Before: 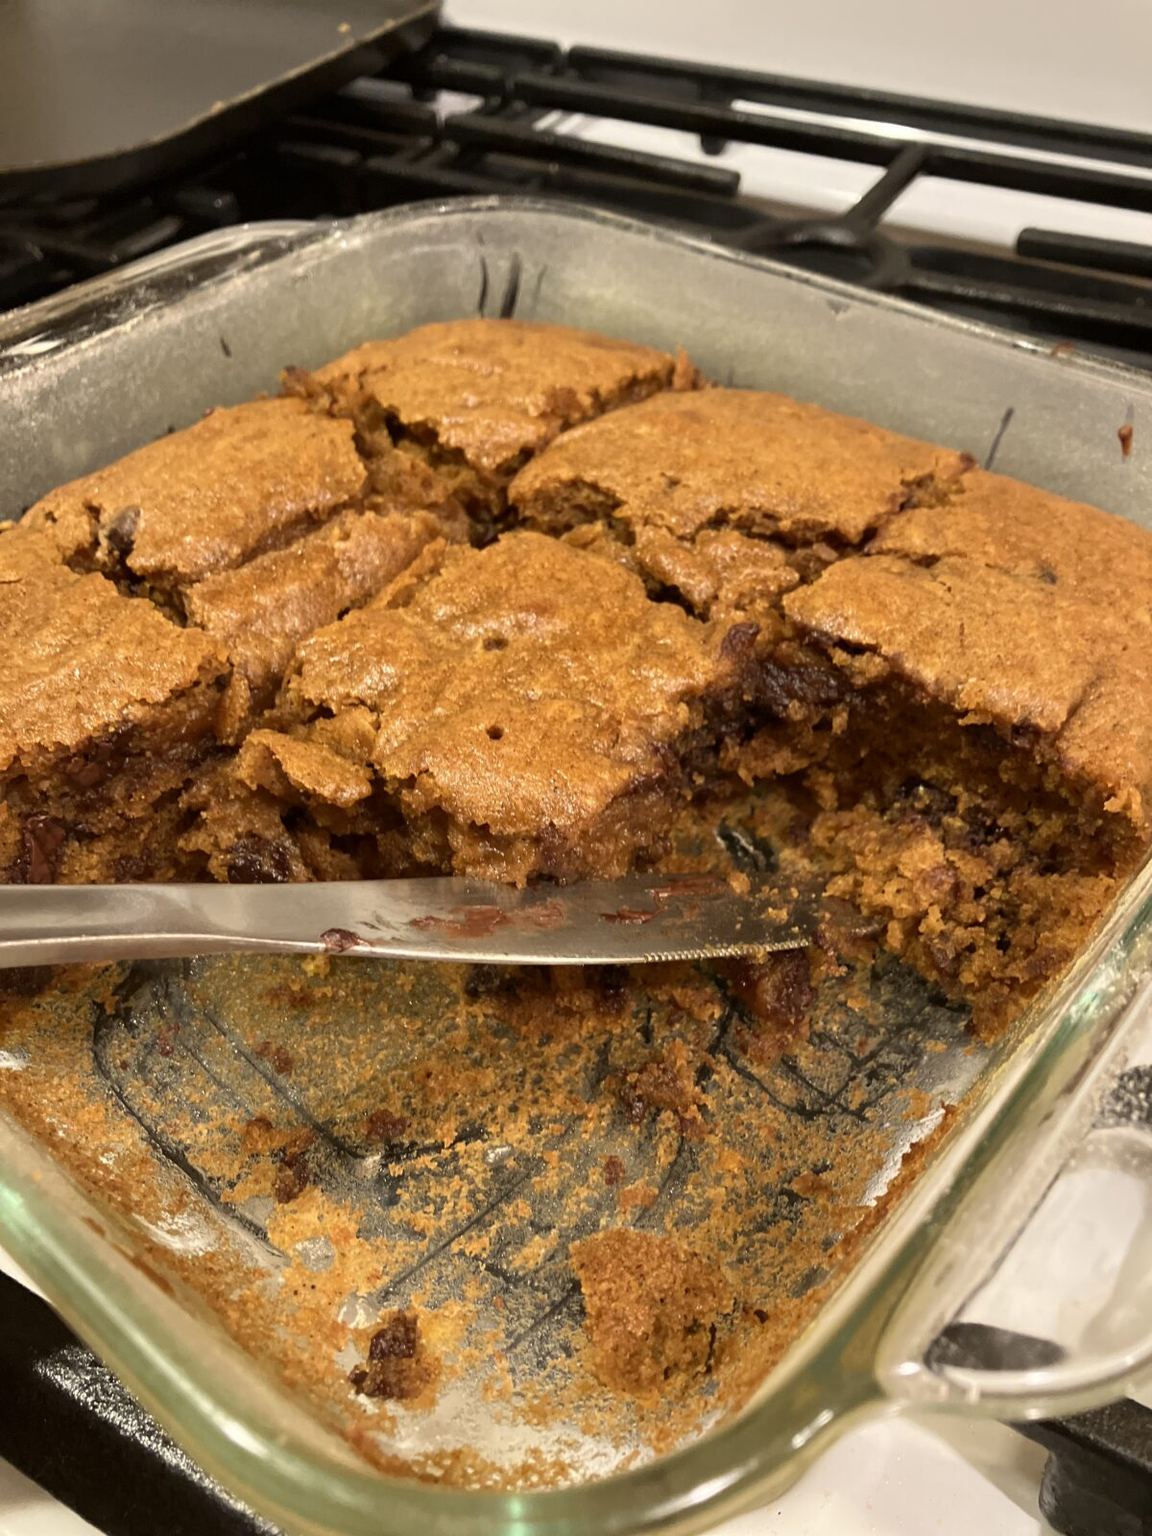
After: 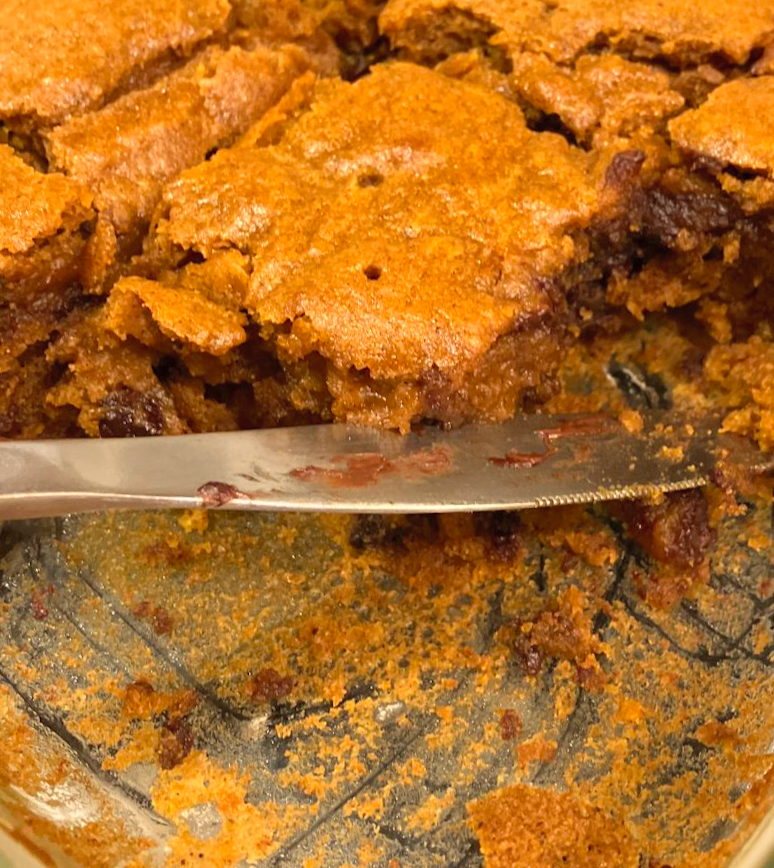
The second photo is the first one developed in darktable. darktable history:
crop: left 13.312%, top 31.28%, right 24.627%, bottom 15.582%
rotate and perspective: rotation -1.75°, automatic cropping off
contrast brightness saturation: brightness 0.09, saturation 0.19
